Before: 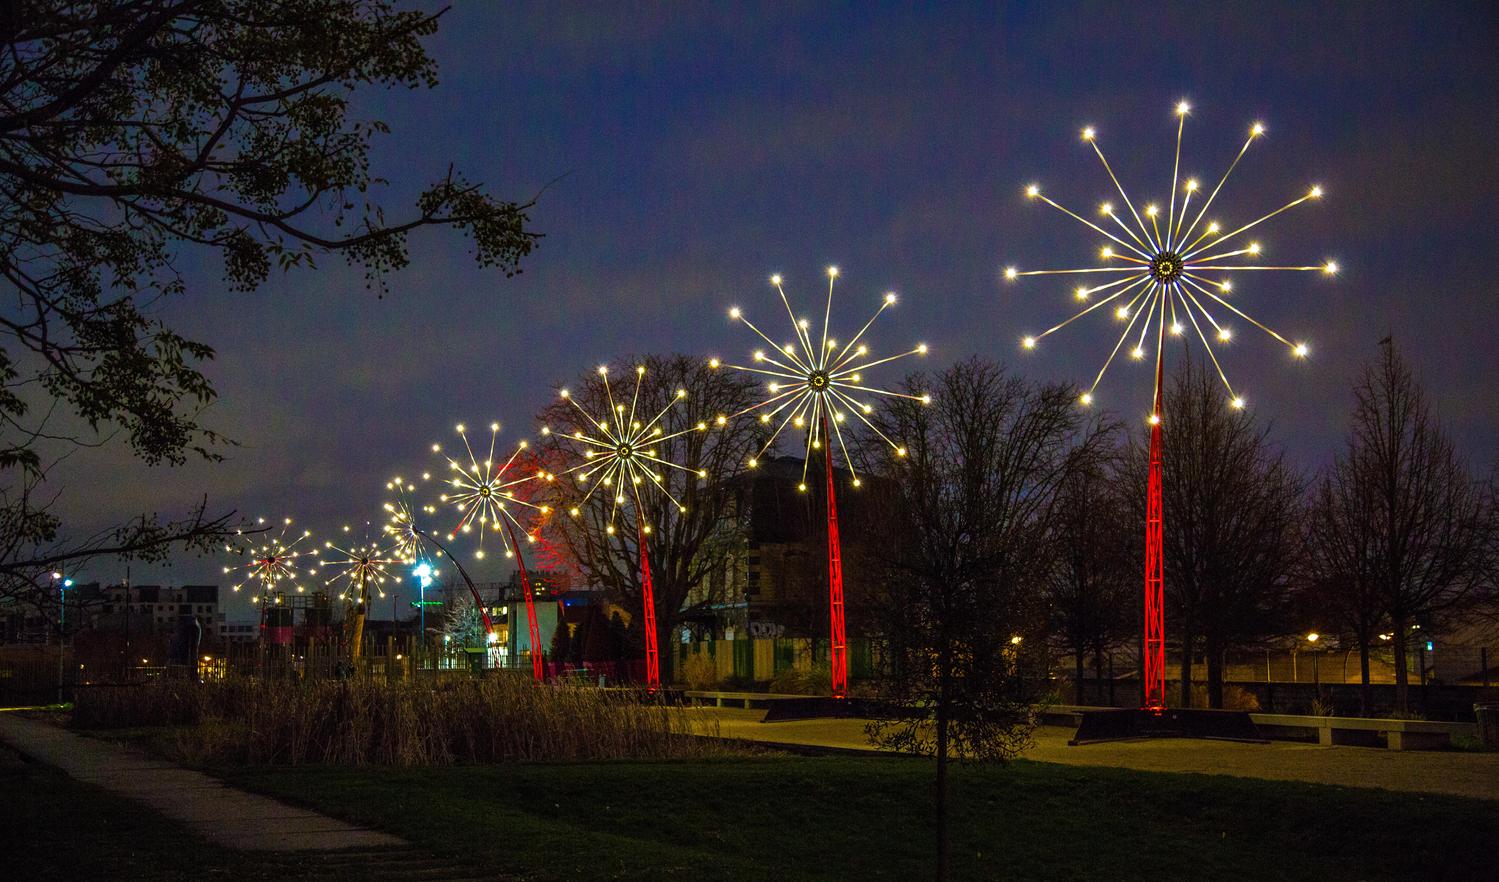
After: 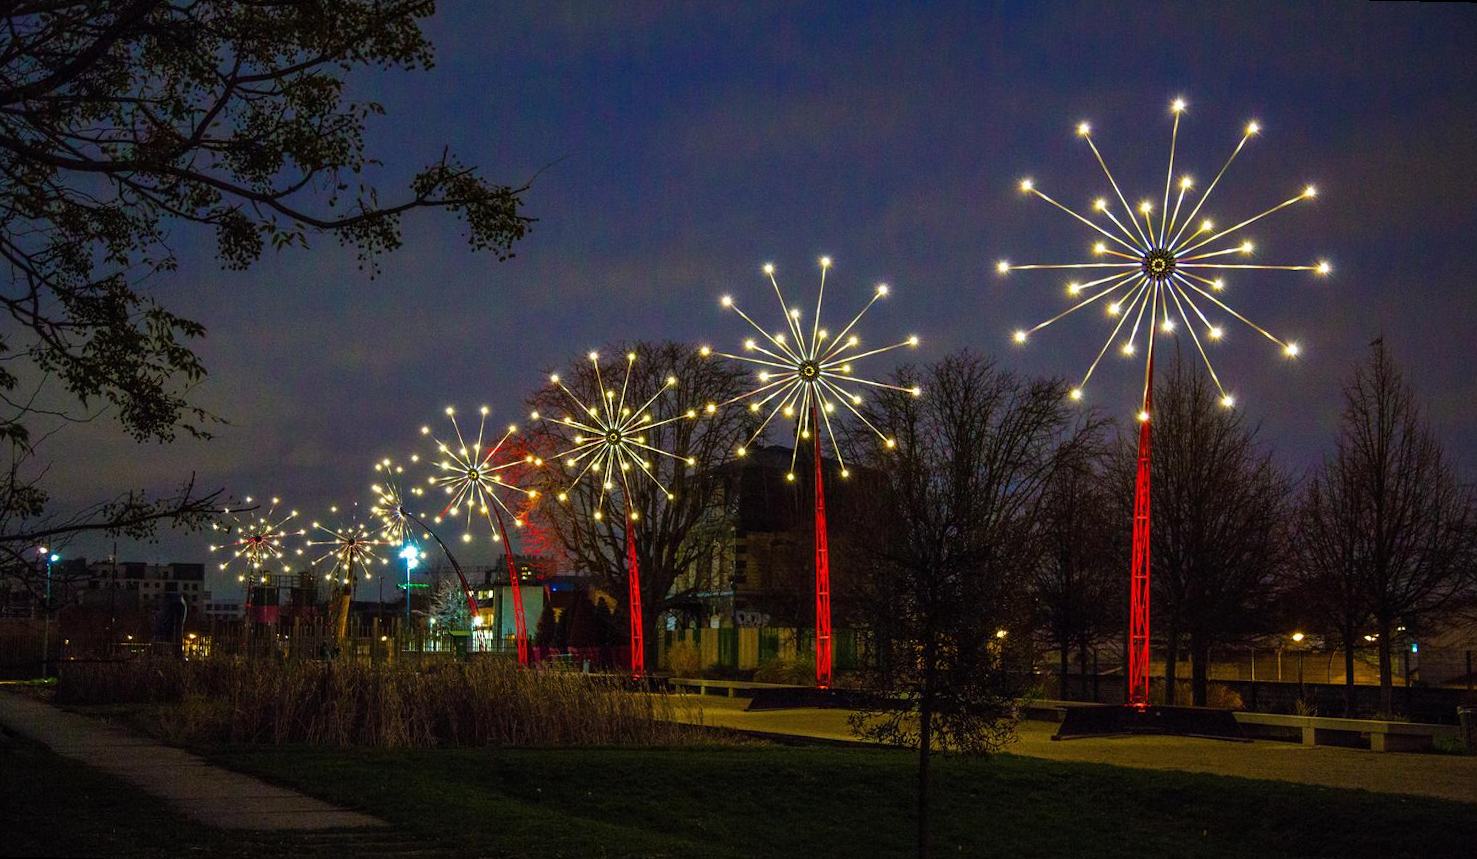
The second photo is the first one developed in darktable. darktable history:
rotate and perspective: rotation 1.14°, crop left 0.013, crop right 0.987, crop top 0.029, crop bottom 0.971
